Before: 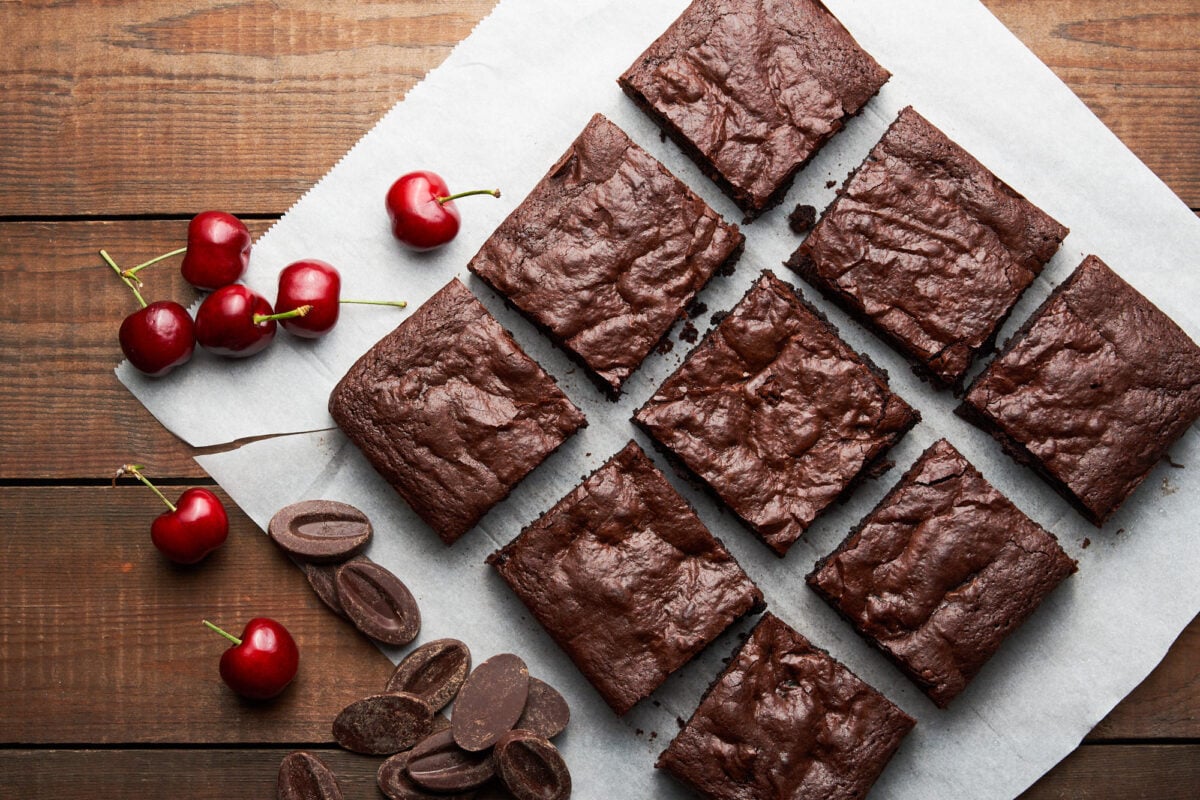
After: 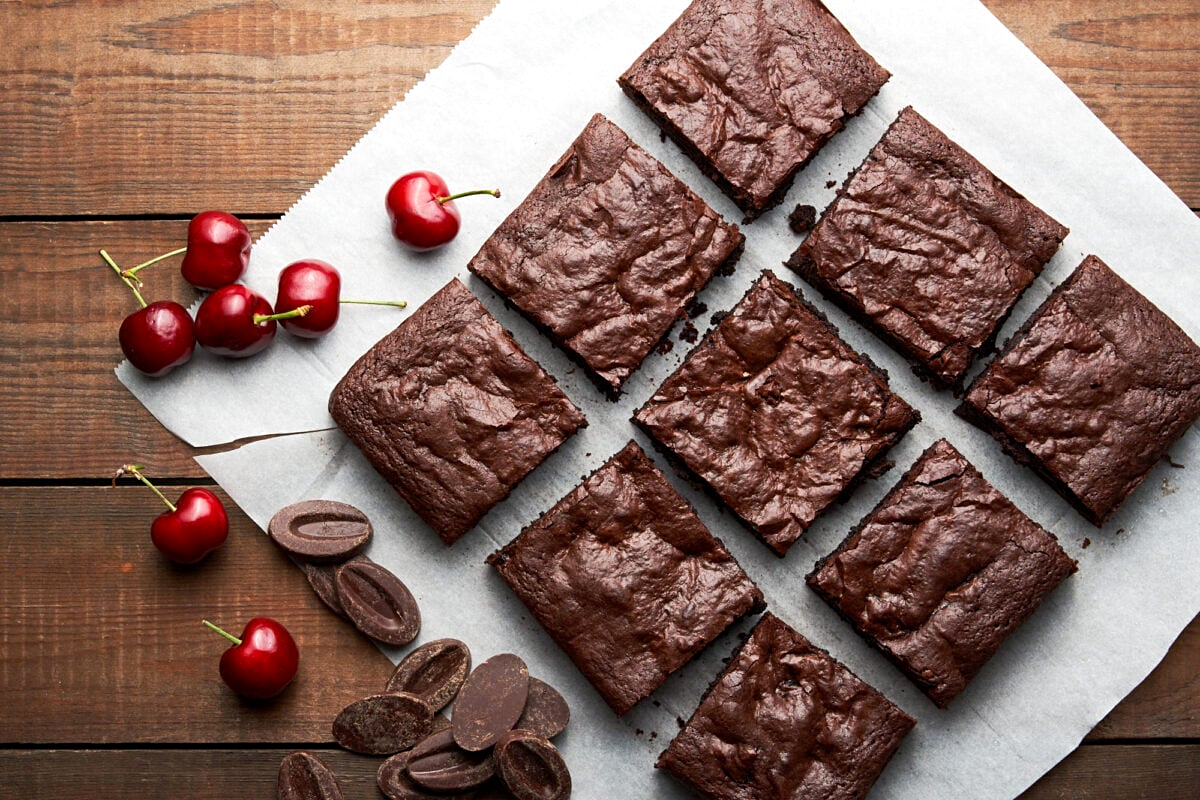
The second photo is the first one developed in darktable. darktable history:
exposure: black level correction 0.001, exposure 0.14 EV, compensate highlight preservation false
sharpen: amount 0.2
